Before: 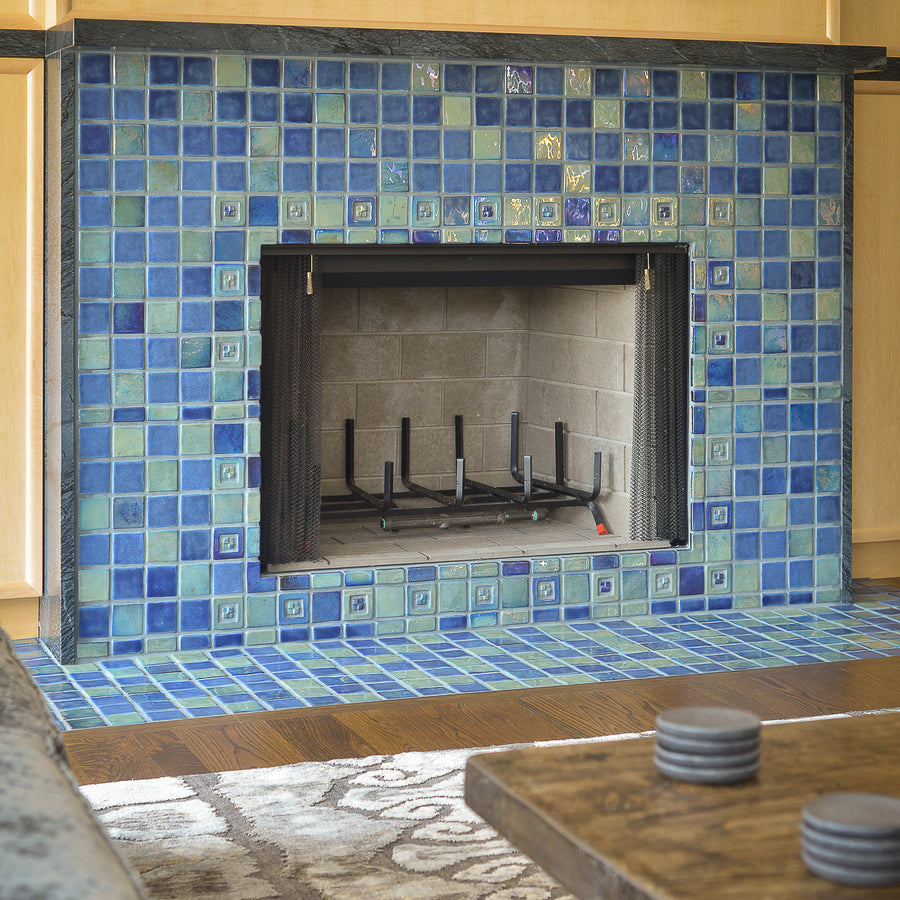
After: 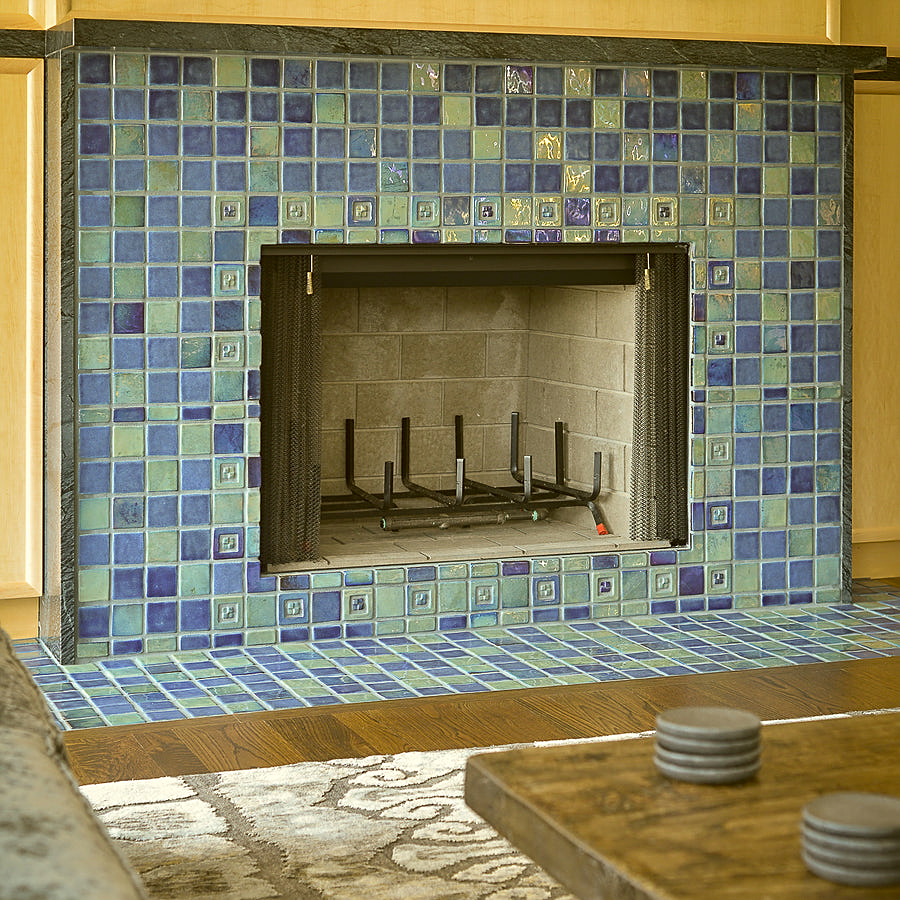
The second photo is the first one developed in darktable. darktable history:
sharpen: on, module defaults
color correction: highlights a* -1.43, highlights b* 10.12, shadows a* 0.395, shadows b* 19.35
